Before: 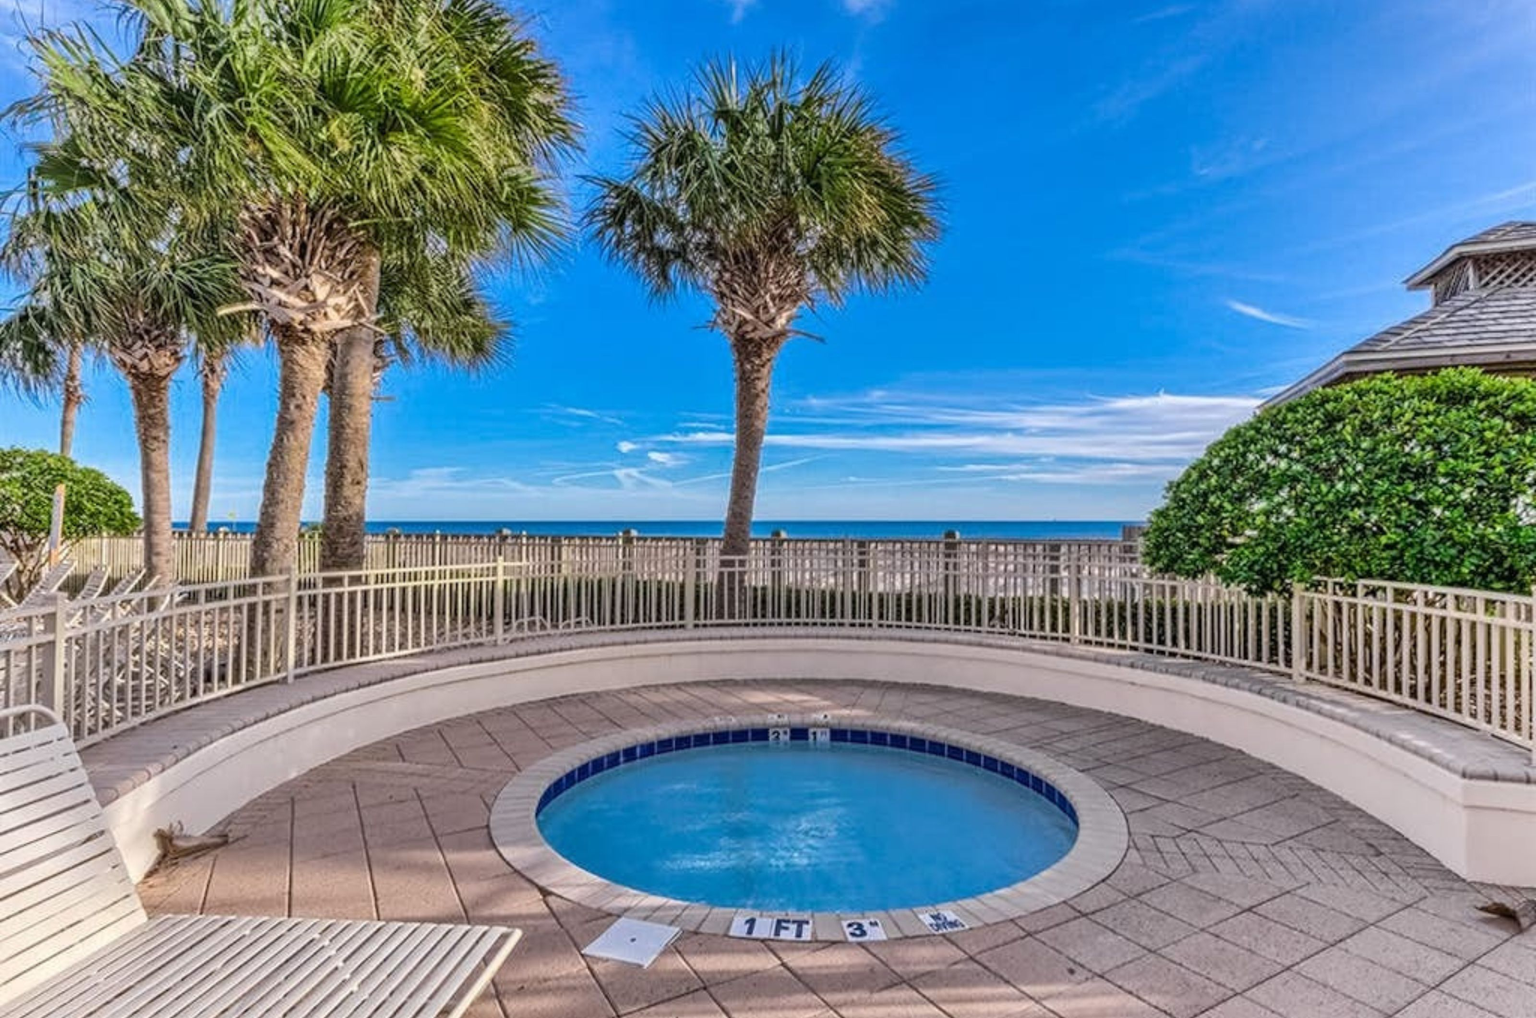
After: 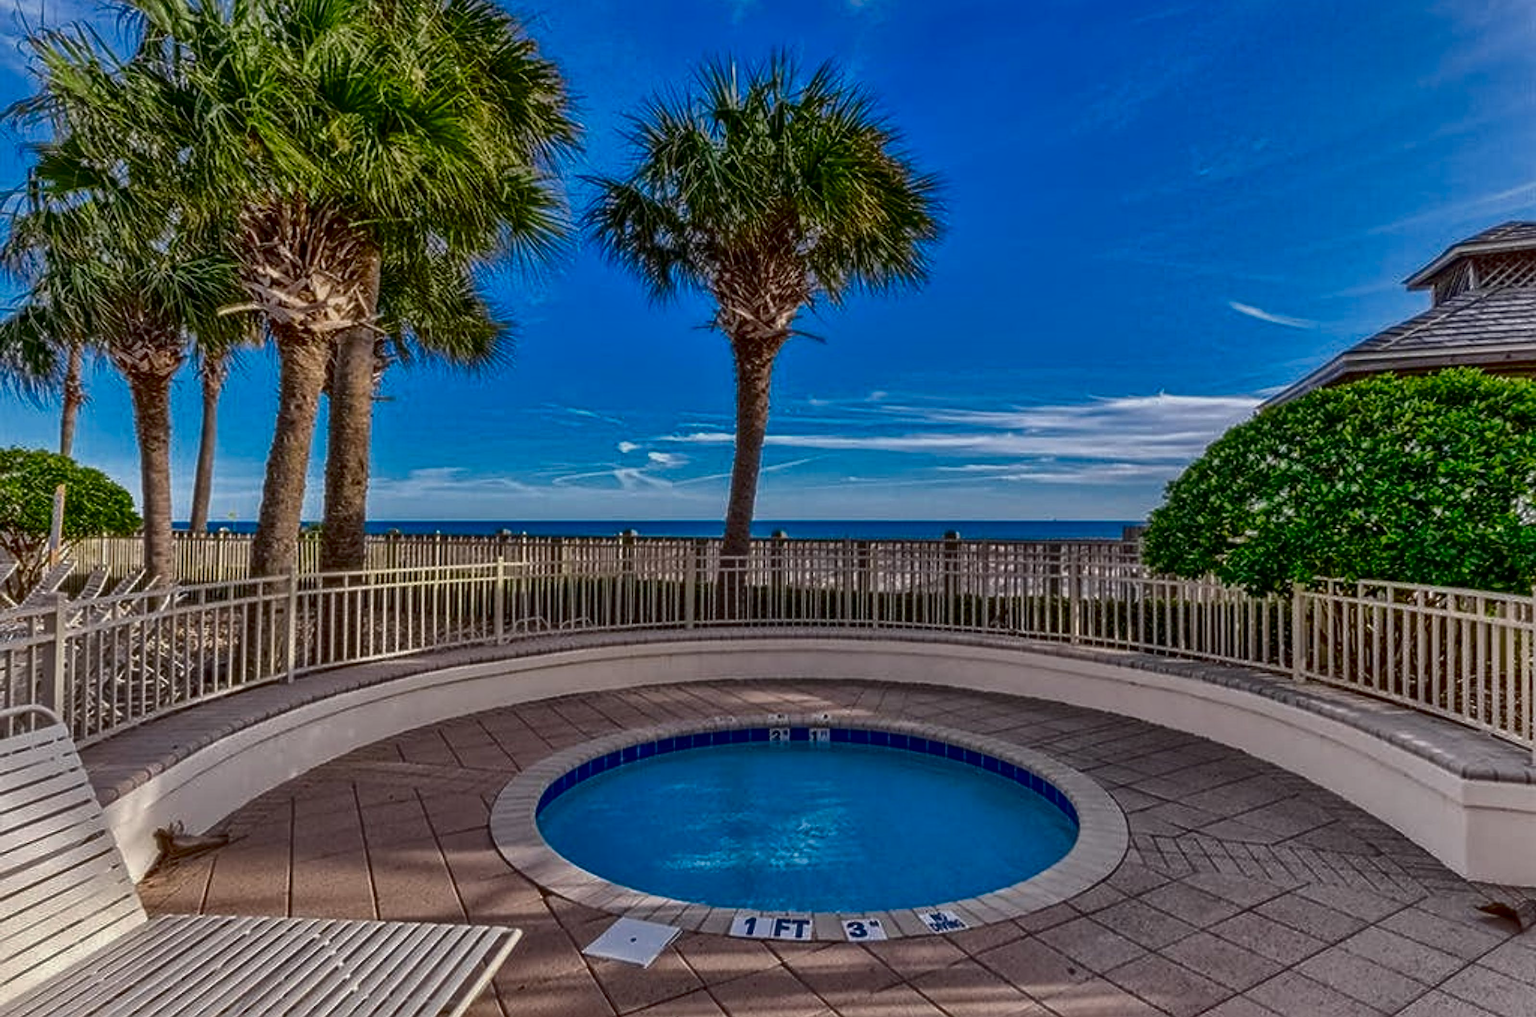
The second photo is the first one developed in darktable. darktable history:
shadows and highlights: highlights color adjustment 42.09%
sharpen: on, module defaults
contrast brightness saturation: brightness -0.521
